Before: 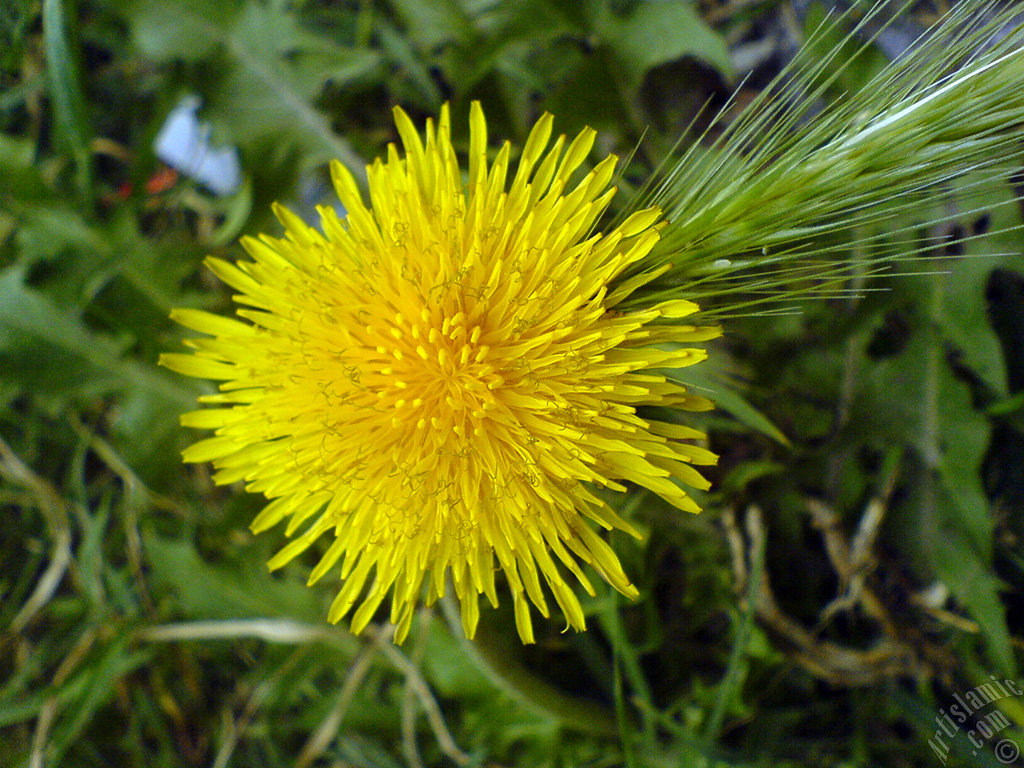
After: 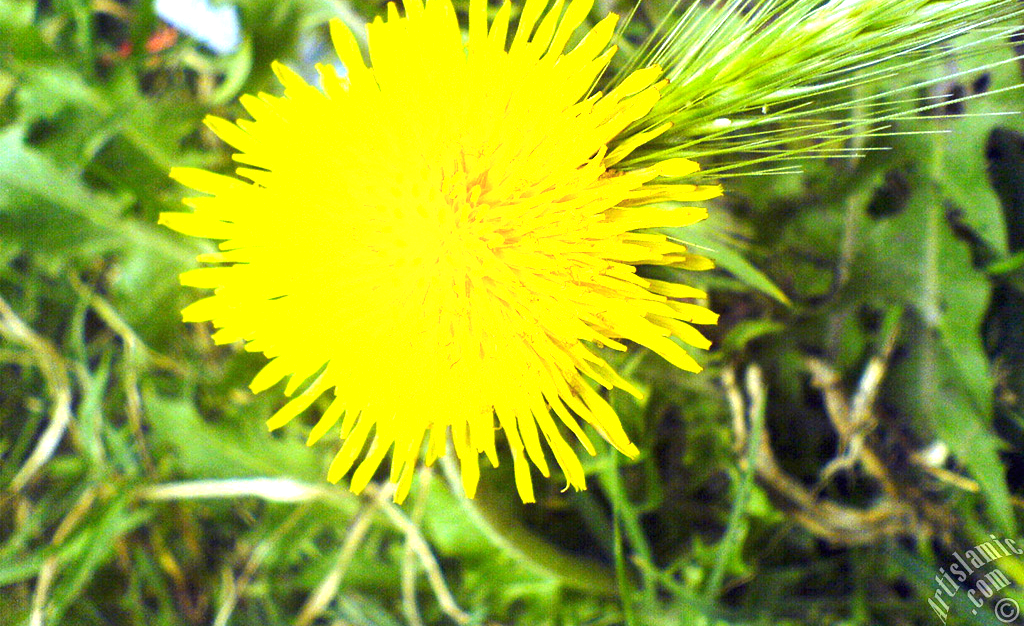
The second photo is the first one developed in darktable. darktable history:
crop and rotate: top 18.487%
color zones: curves: ch1 [(0.077, 0.436) (0.25, 0.5) (0.75, 0.5)], mix 34.12%
exposure: black level correction 0, exposure 1.917 EV, compensate highlight preservation false
